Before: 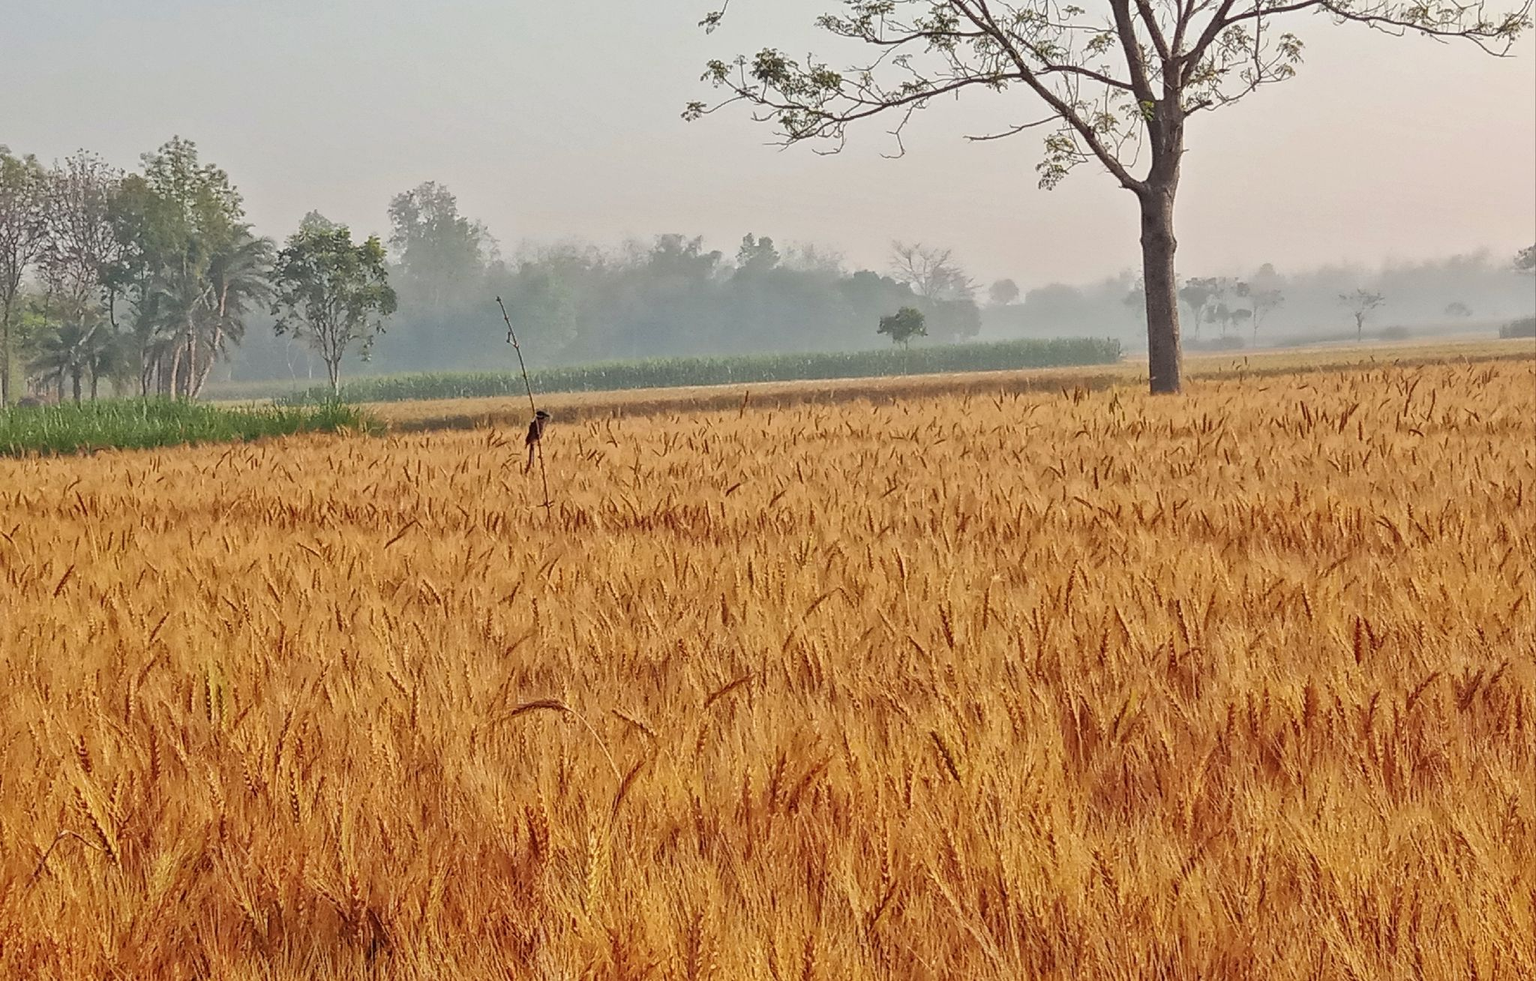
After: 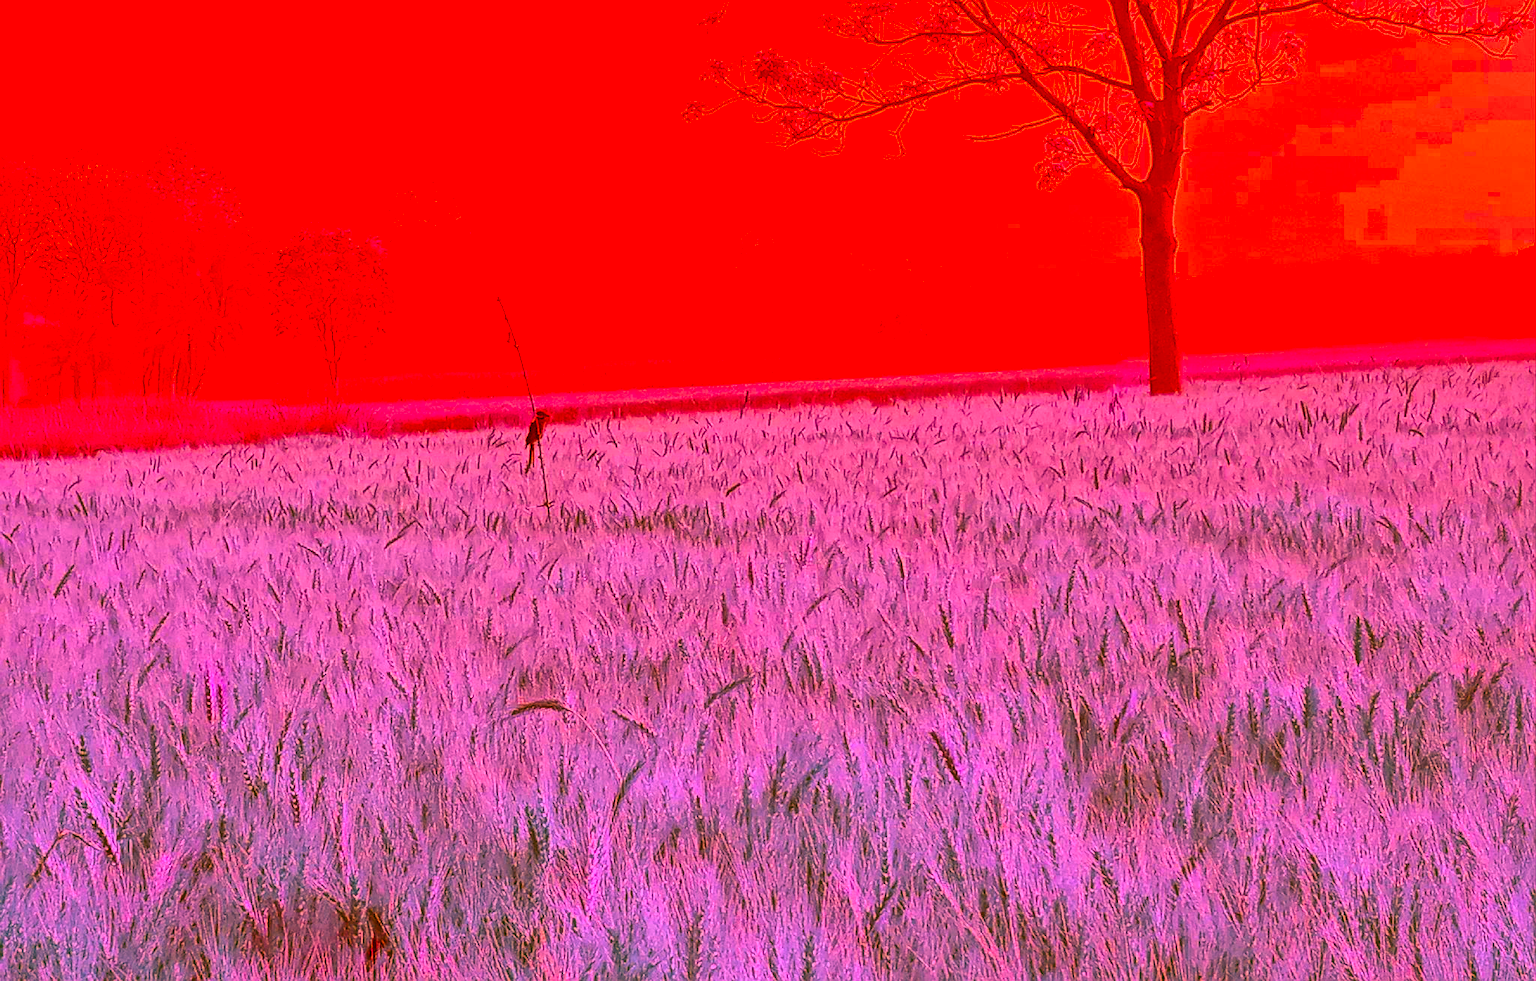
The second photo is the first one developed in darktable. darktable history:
color correction: highlights a* -39.26, highlights b* -39.44, shadows a* -39.92, shadows b* -39.34, saturation -2.96
sharpen: radius 0.978, amount 0.605
shadows and highlights: on, module defaults
